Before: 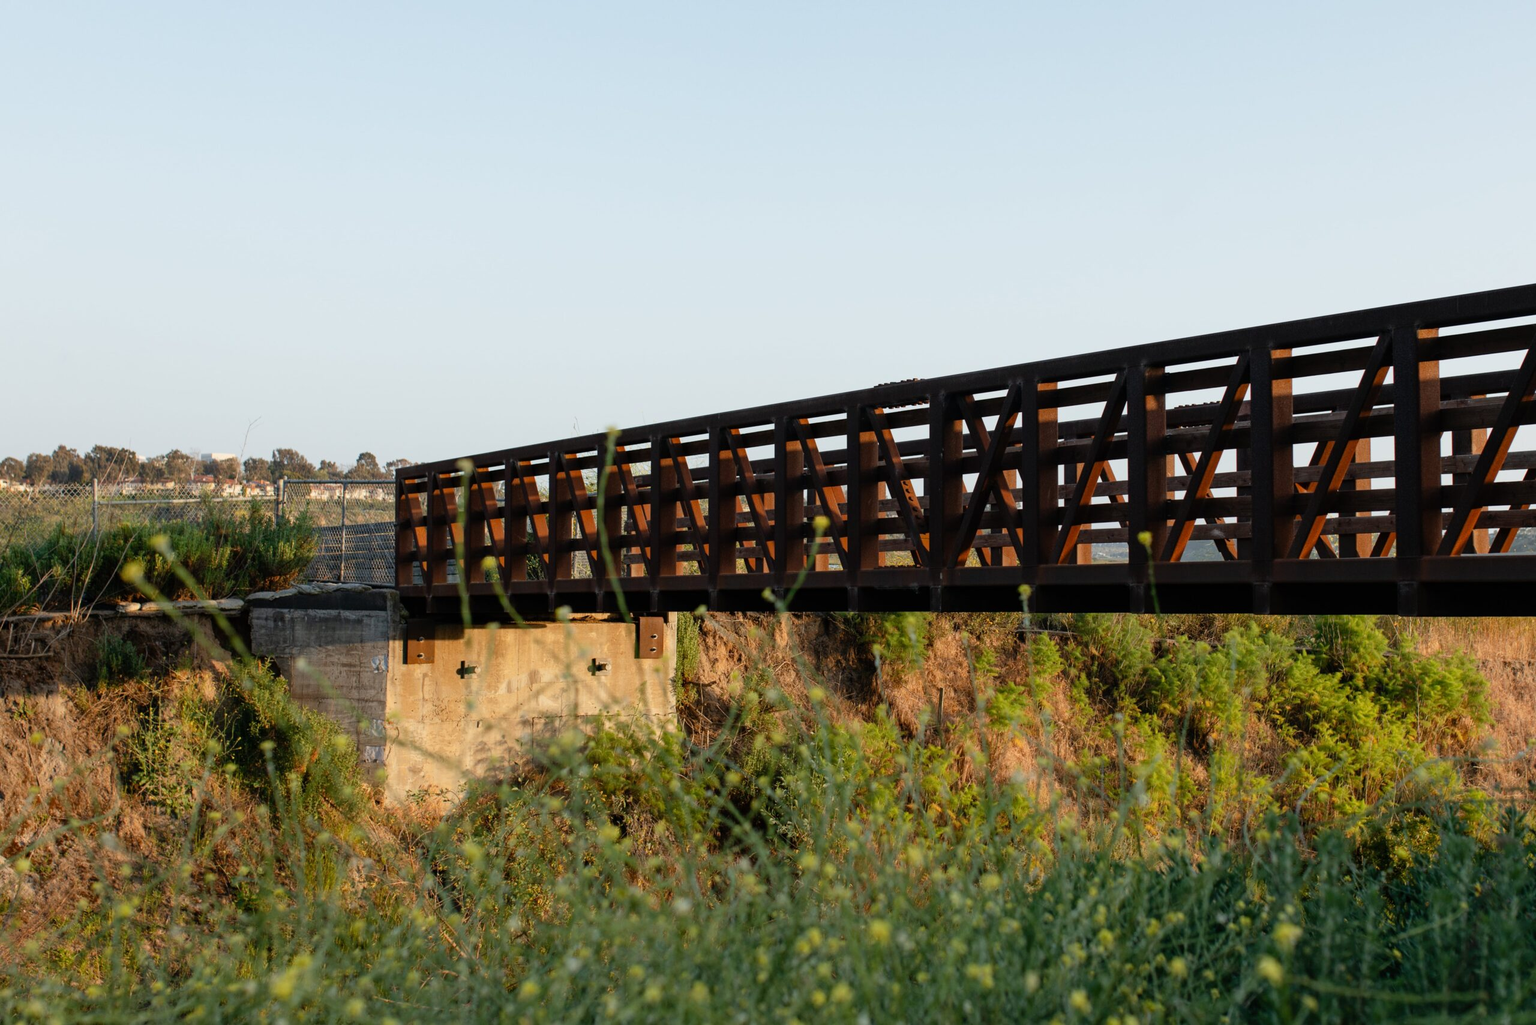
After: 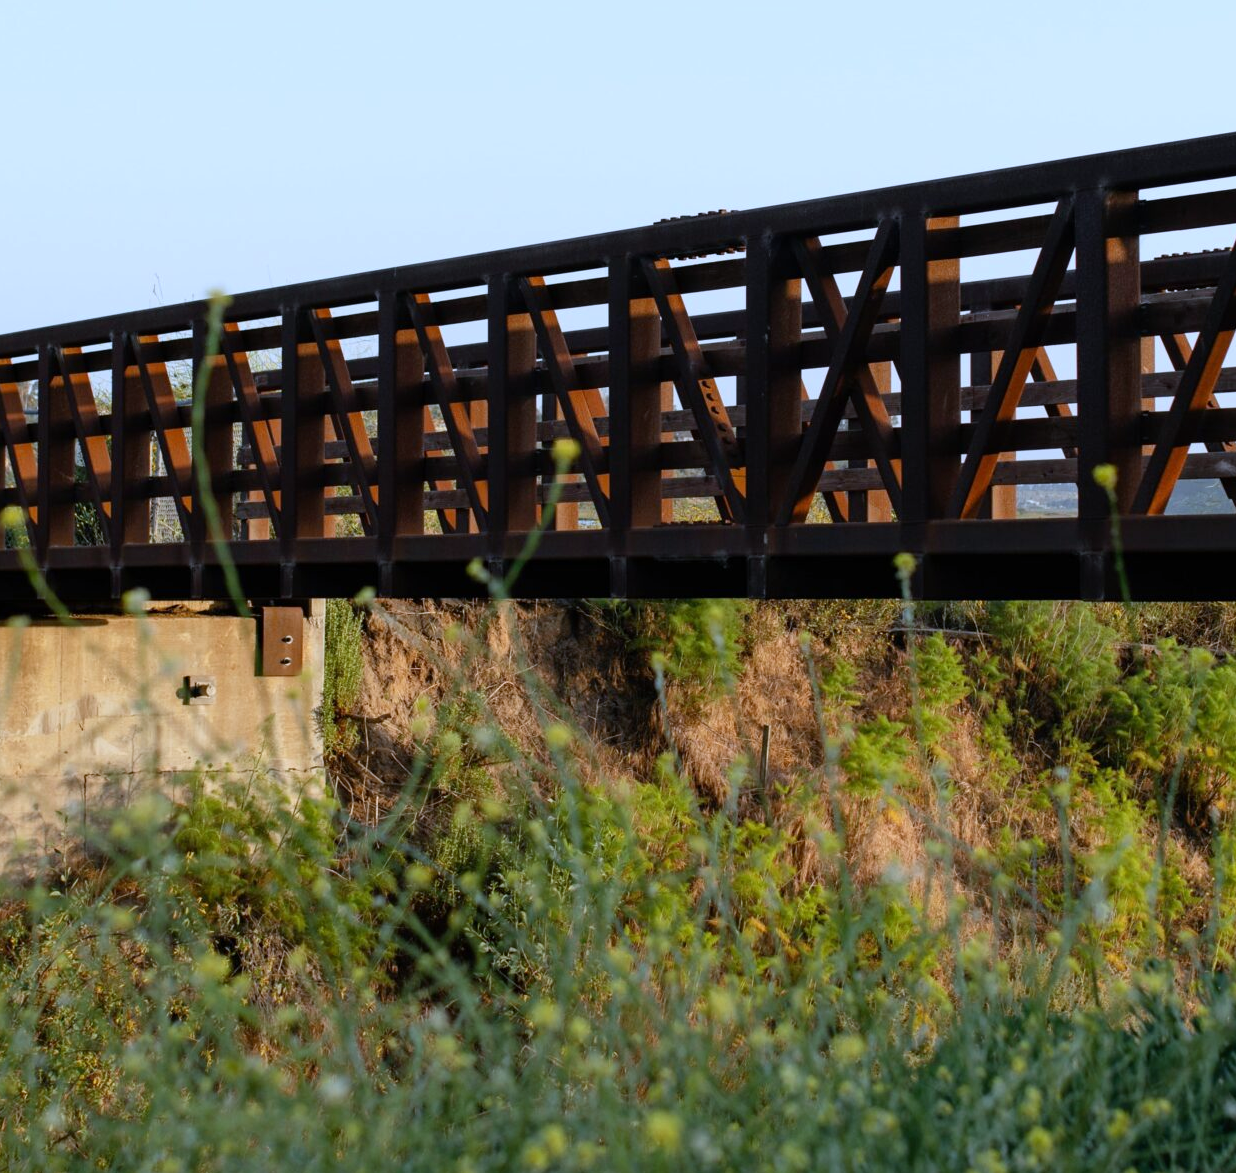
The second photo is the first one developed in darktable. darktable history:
crop: left 31.379%, top 24.658%, right 20.326%, bottom 6.628%
white balance: red 0.948, green 1.02, blue 1.176
